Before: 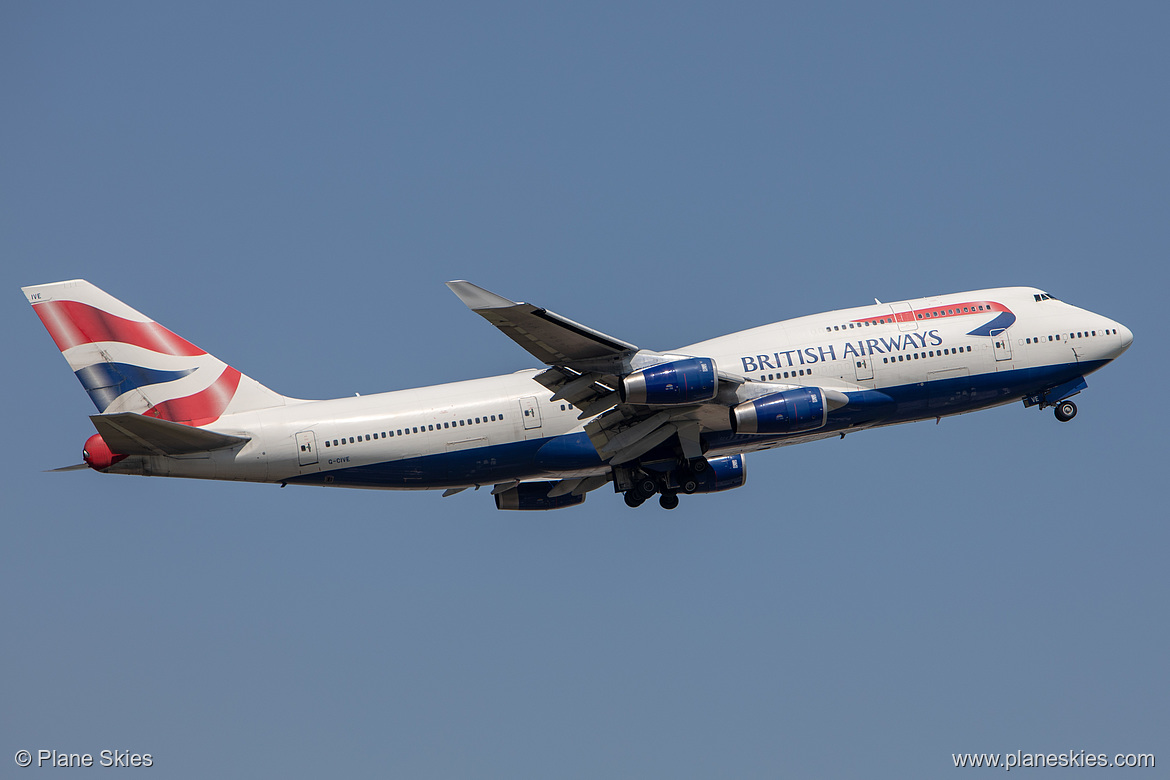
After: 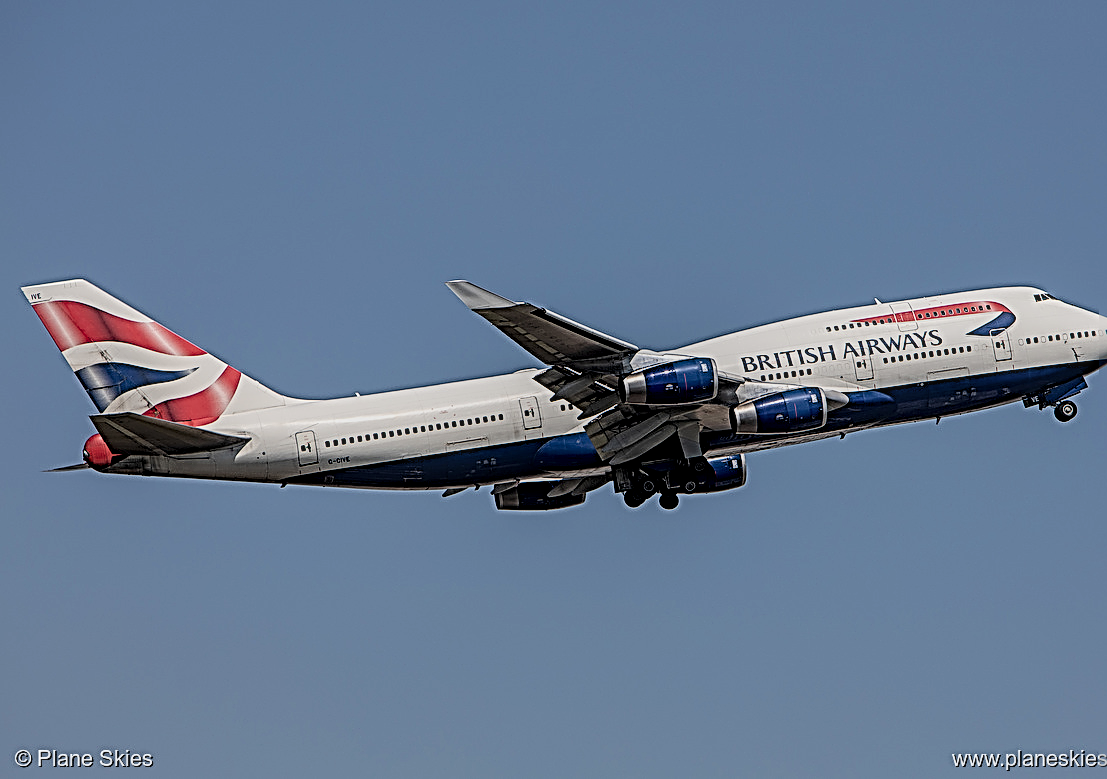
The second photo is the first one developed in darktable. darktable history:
crop and rotate: left 0%, right 5.323%
local contrast: detail 130%
sharpen: radius 3.184, amount 1.716
filmic rgb: black relative exposure -16 EV, white relative exposure 4.91 EV, hardness 6.19, color science v6 (2022)
